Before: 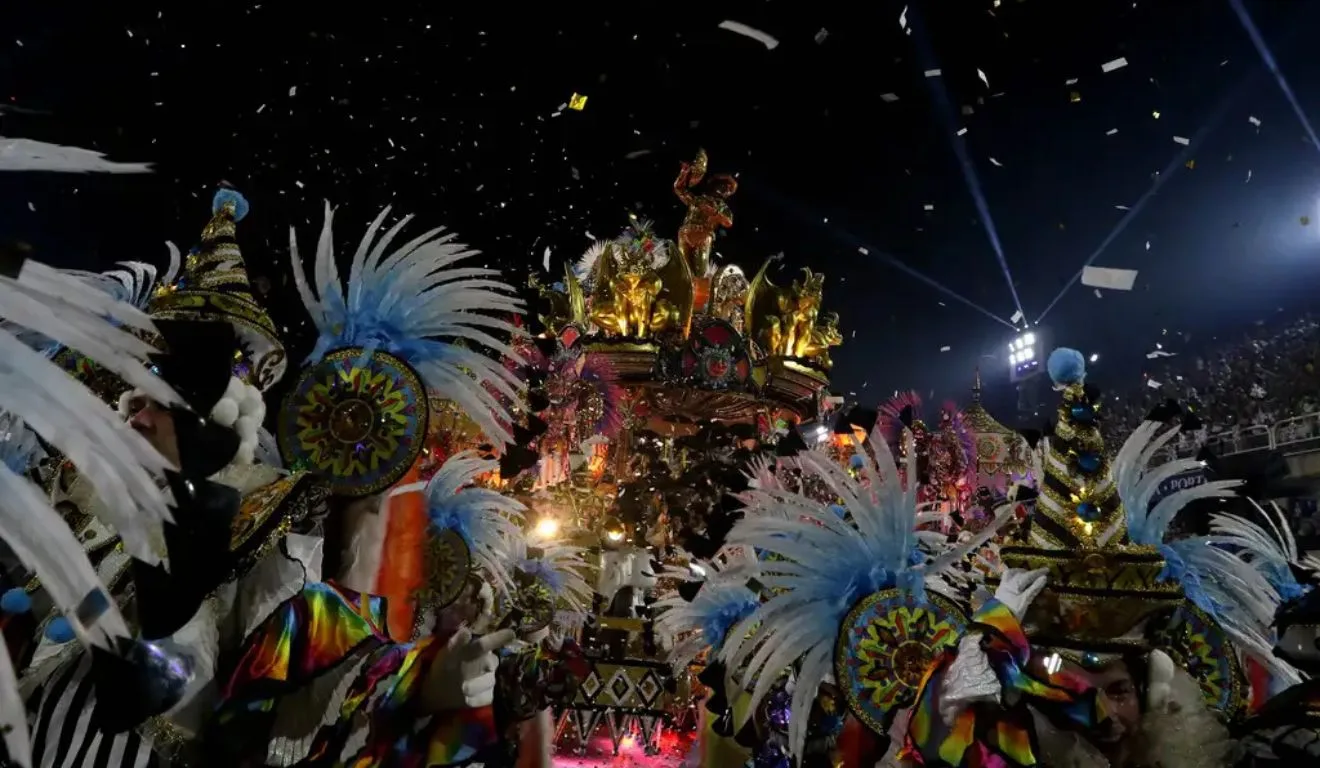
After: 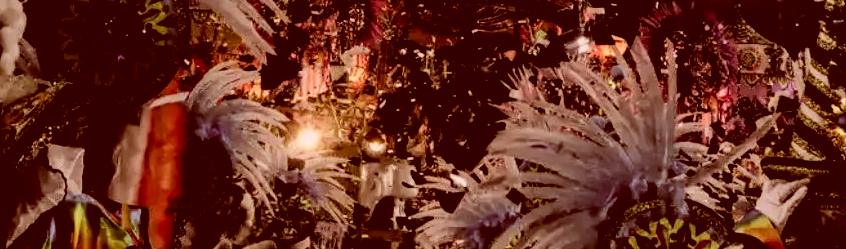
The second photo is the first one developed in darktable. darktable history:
color correction: highlights a* 9.36, highlights b* 8.83, shadows a* 39.58, shadows b* 39.58, saturation 0.789
crop: left 18.127%, top 50.667%, right 17.718%, bottom 16.909%
shadows and highlights: radius 337.1, shadows 28.39, soften with gaussian
local contrast: on, module defaults
filmic rgb: black relative exposure -4.99 EV, white relative exposure 3.97 EV, hardness 2.9, contrast 1.386, color science v4 (2020)
exposure: exposure -0.045 EV, compensate highlight preservation false
